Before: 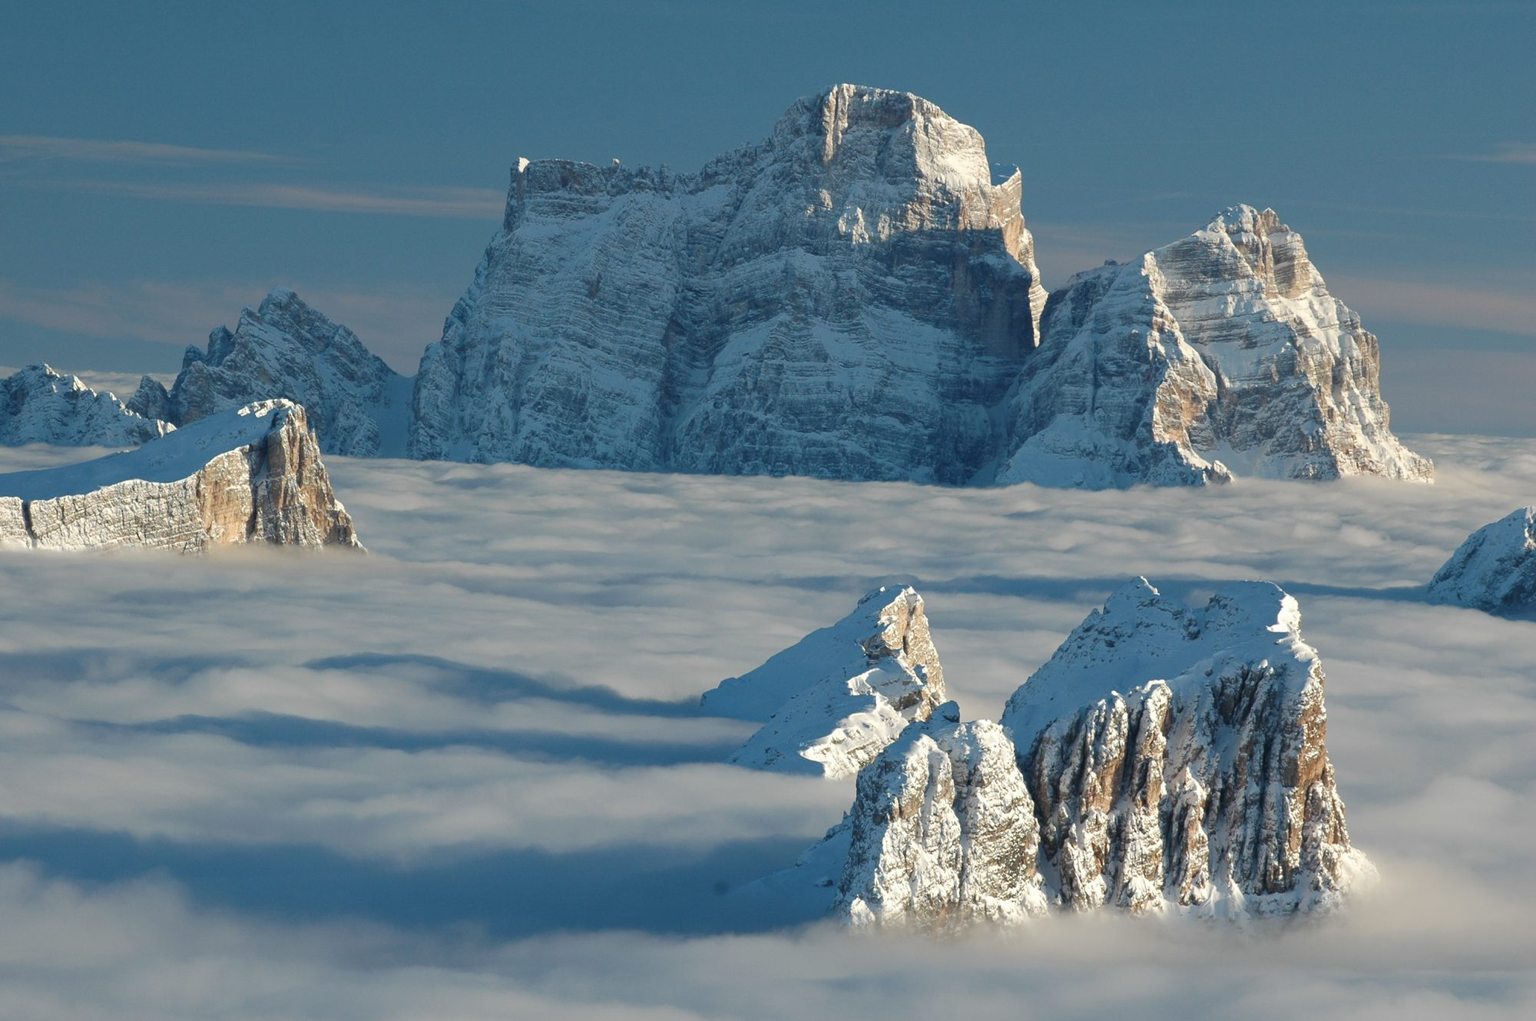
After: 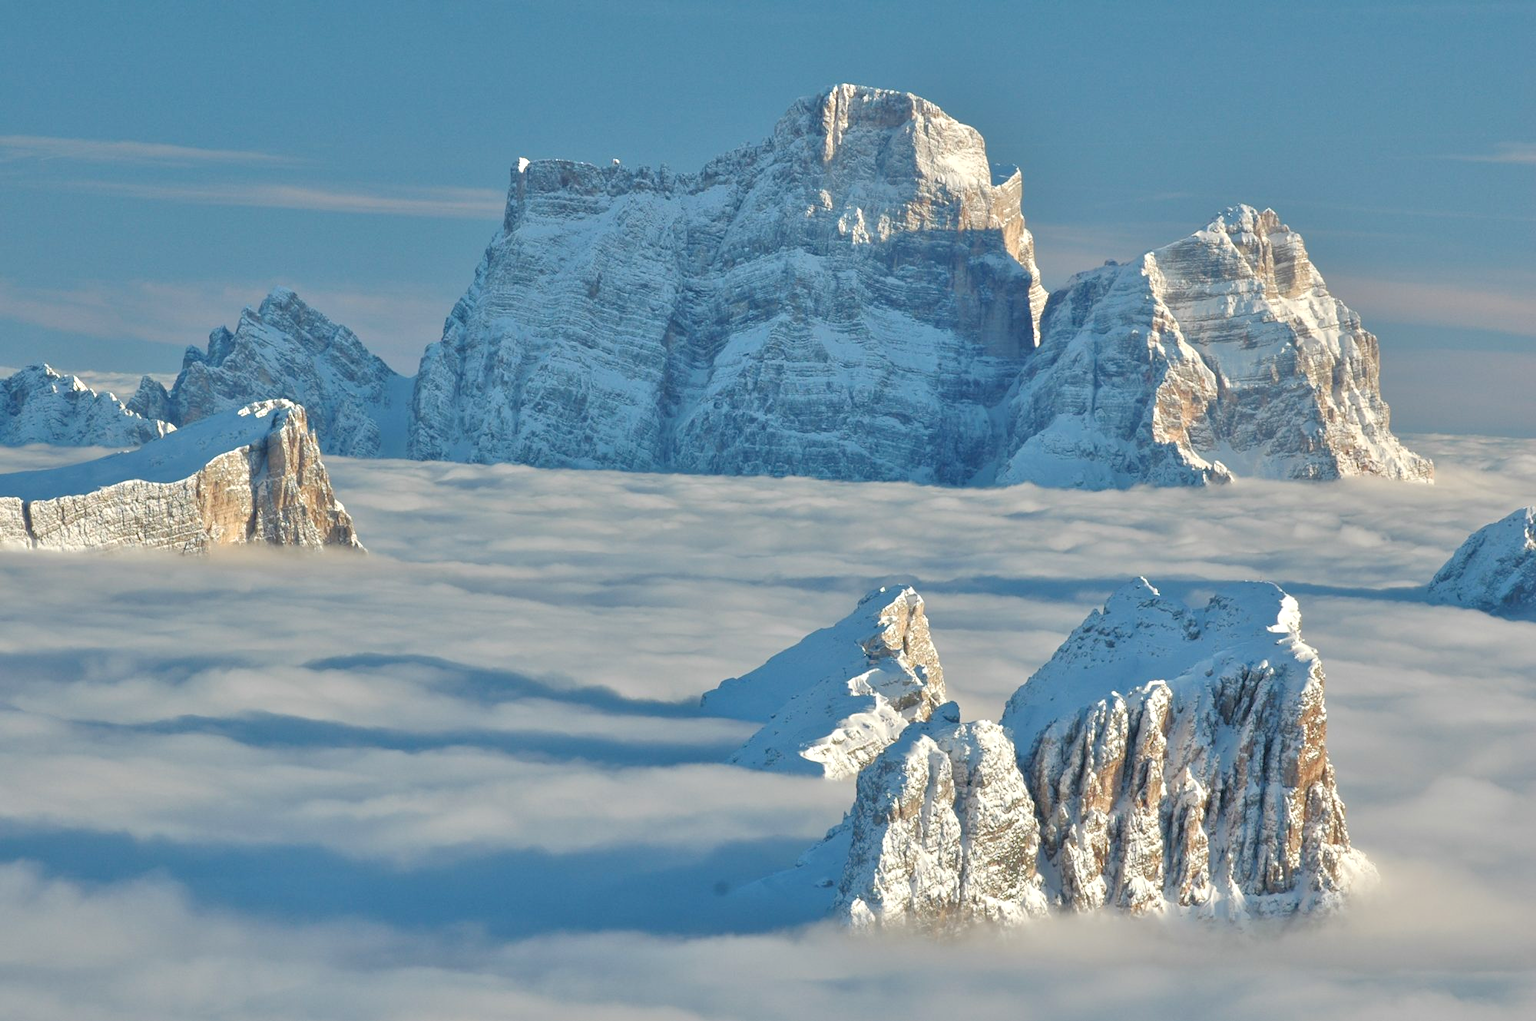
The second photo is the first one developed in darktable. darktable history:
tone equalizer: -7 EV 0.163 EV, -6 EV 0.618 EV, -5 EV 1.12 EV, -4 EV 1.37 EV, -3 EV 1.17 EV, -2 EV 0.6 EV, -1 EV 0.146 EV, mask exposure compensation -0.493 EV
